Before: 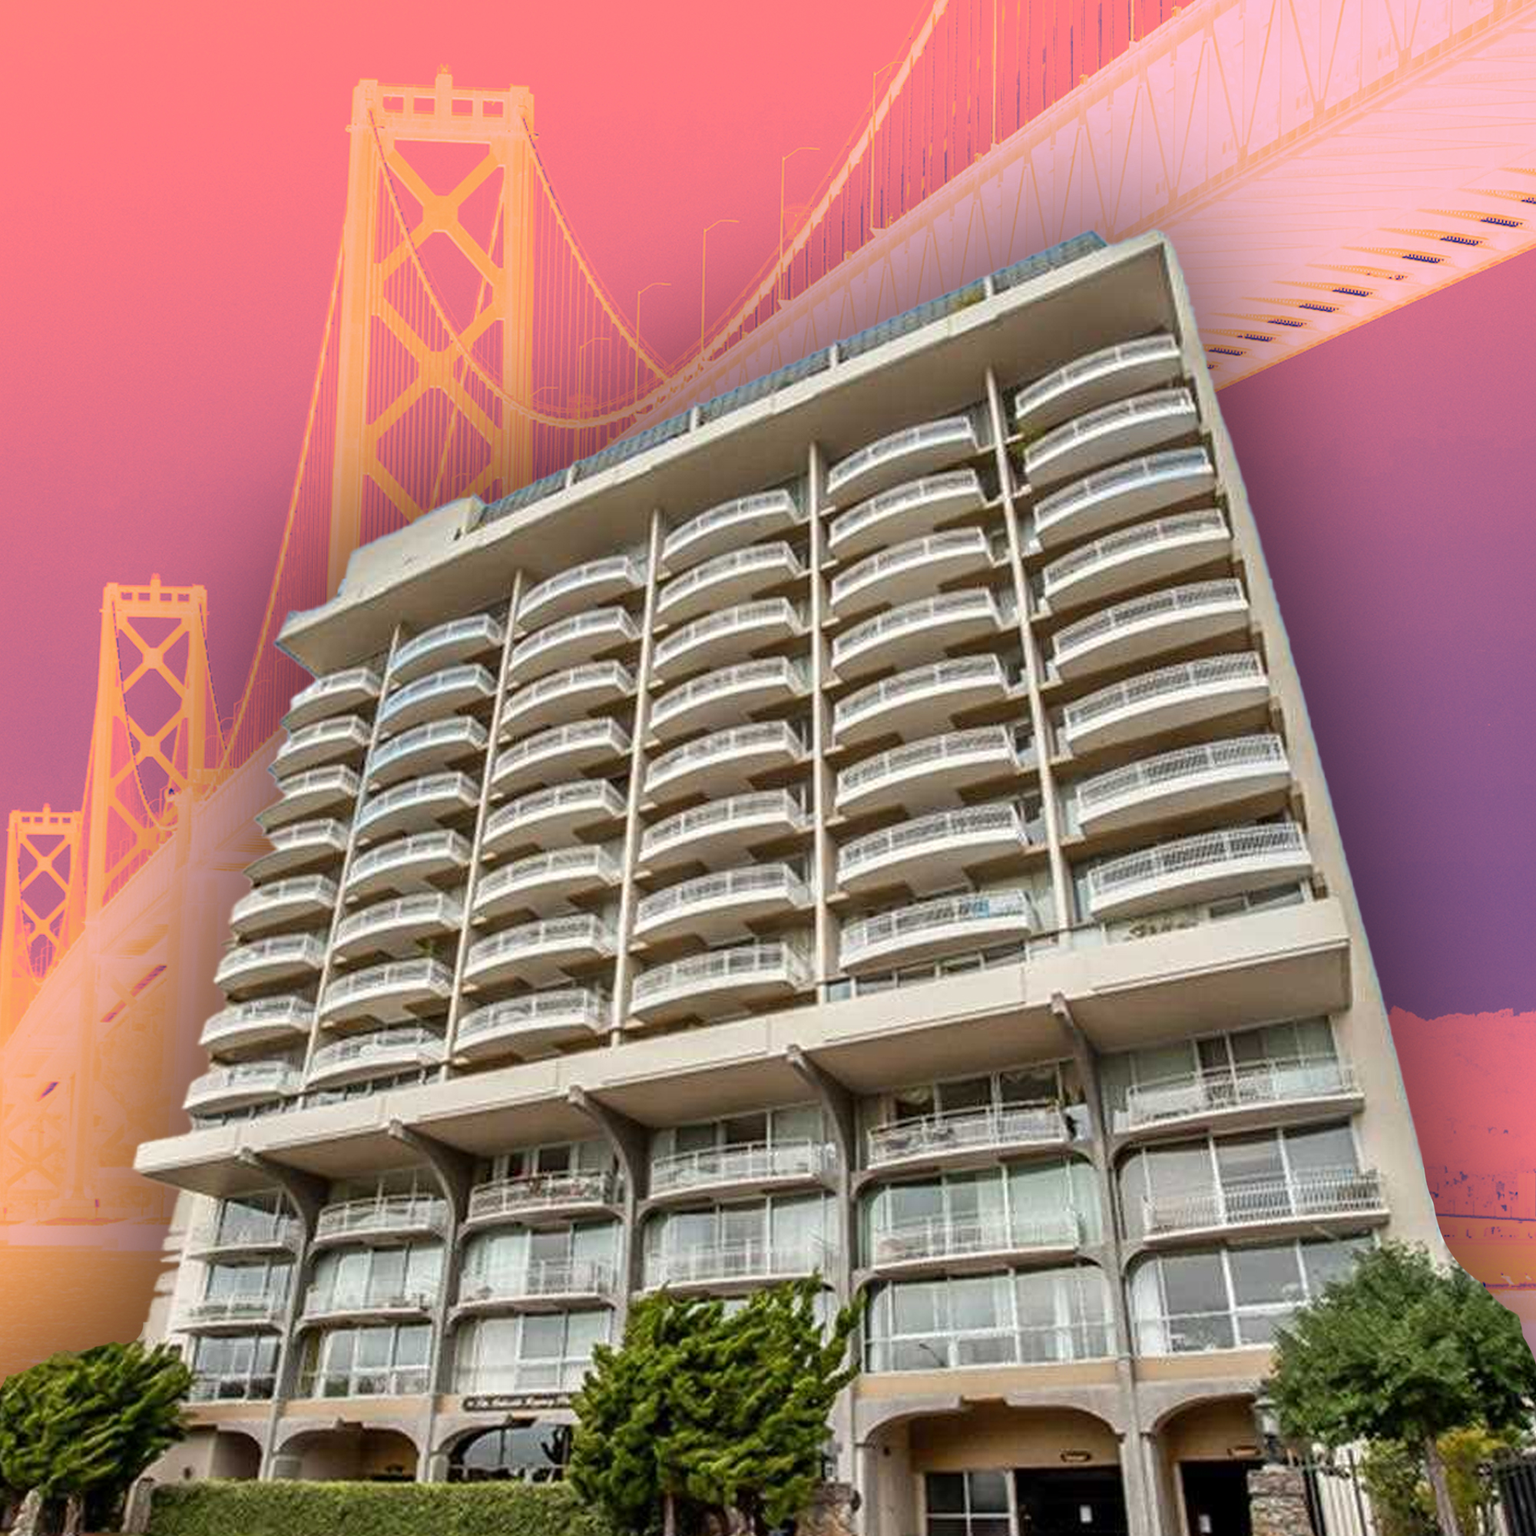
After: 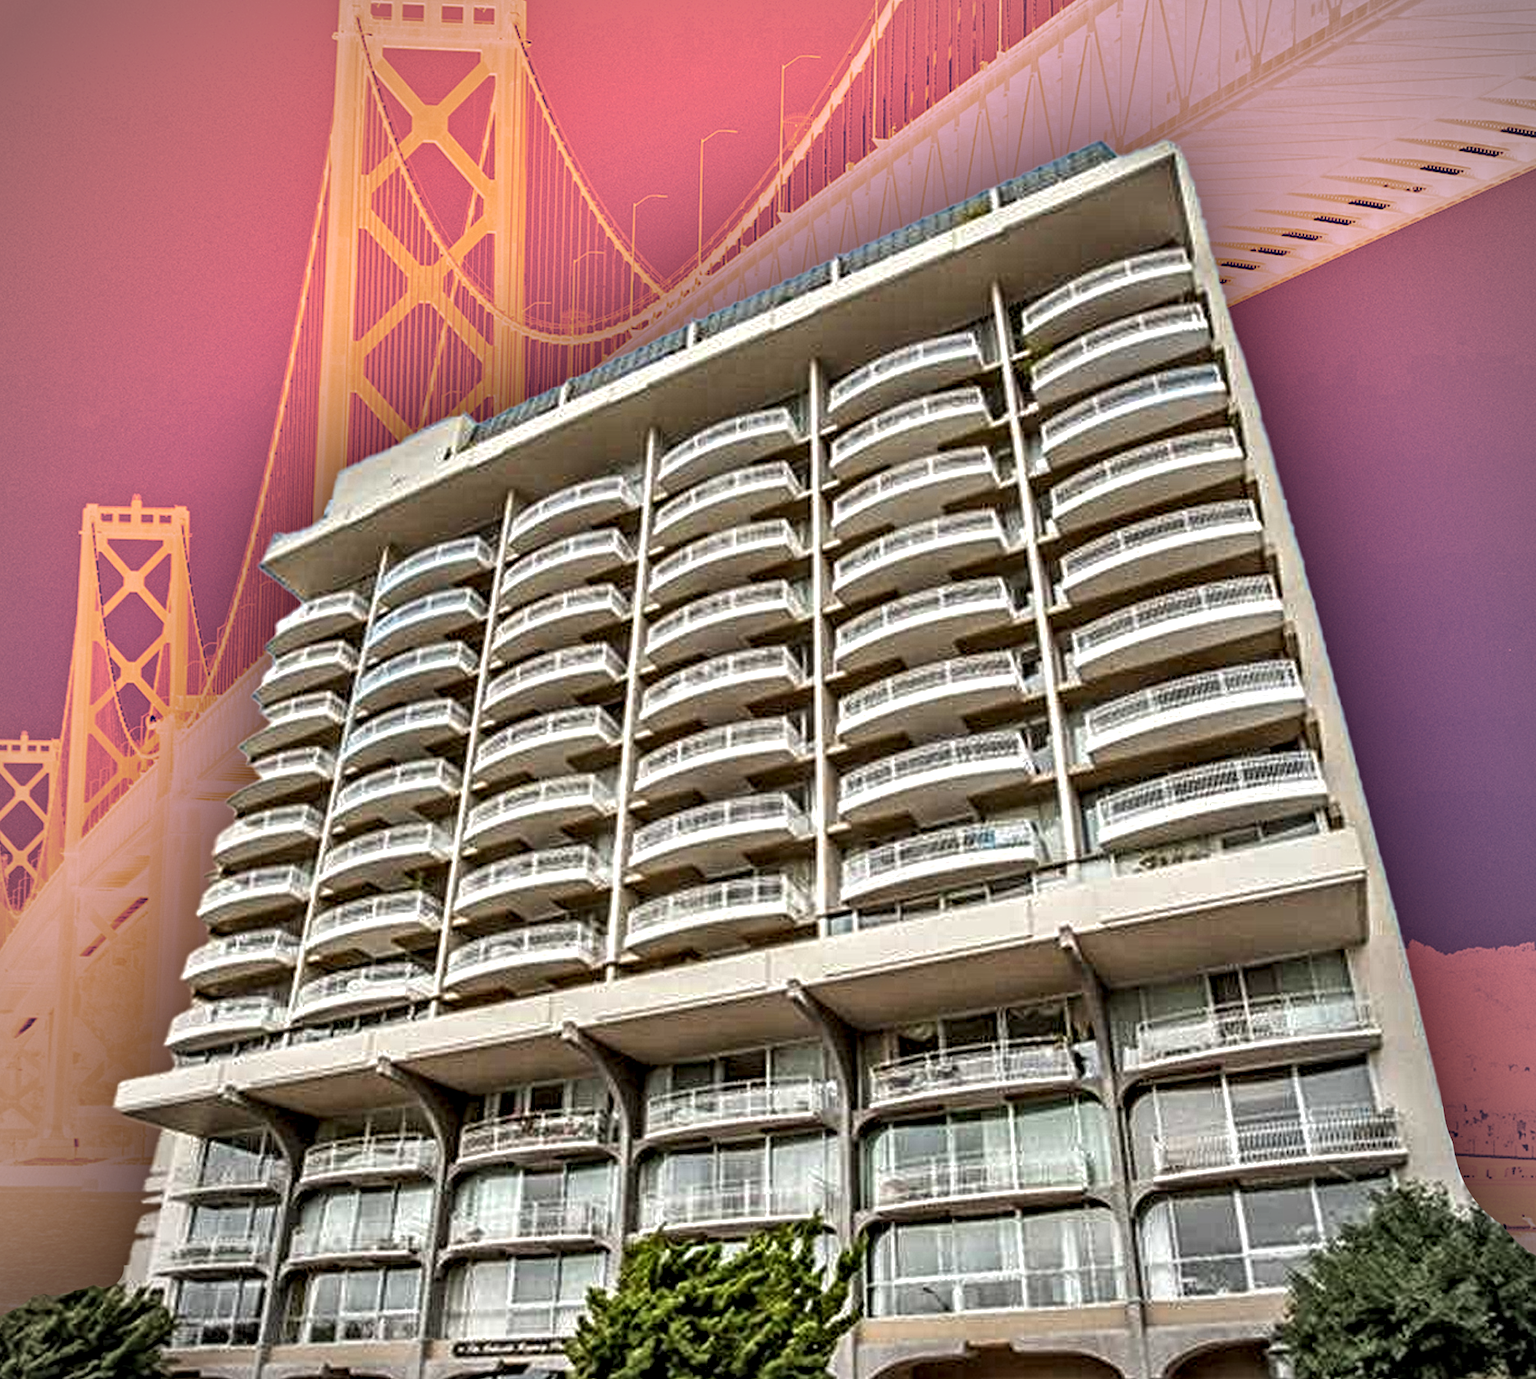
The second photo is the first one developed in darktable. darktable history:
local contrast: highlights 100%, shadows 100%, detail 120%, midtone range 0.2
crop: left 1.507%, top 6.147%, right 1.379%, bottom 6.637%
vignetting: on, module defaults
rotate and perspective: automatic cropping off
shadows and highlights: soften with gaussian
contrast equalizer: octaves 7, y [[0.5, 0.542, 0.583, 0.625, 0.667, 0.708], [0.5 ×6], [0.5 ×6], [0 ×6], [0 ×6]]
